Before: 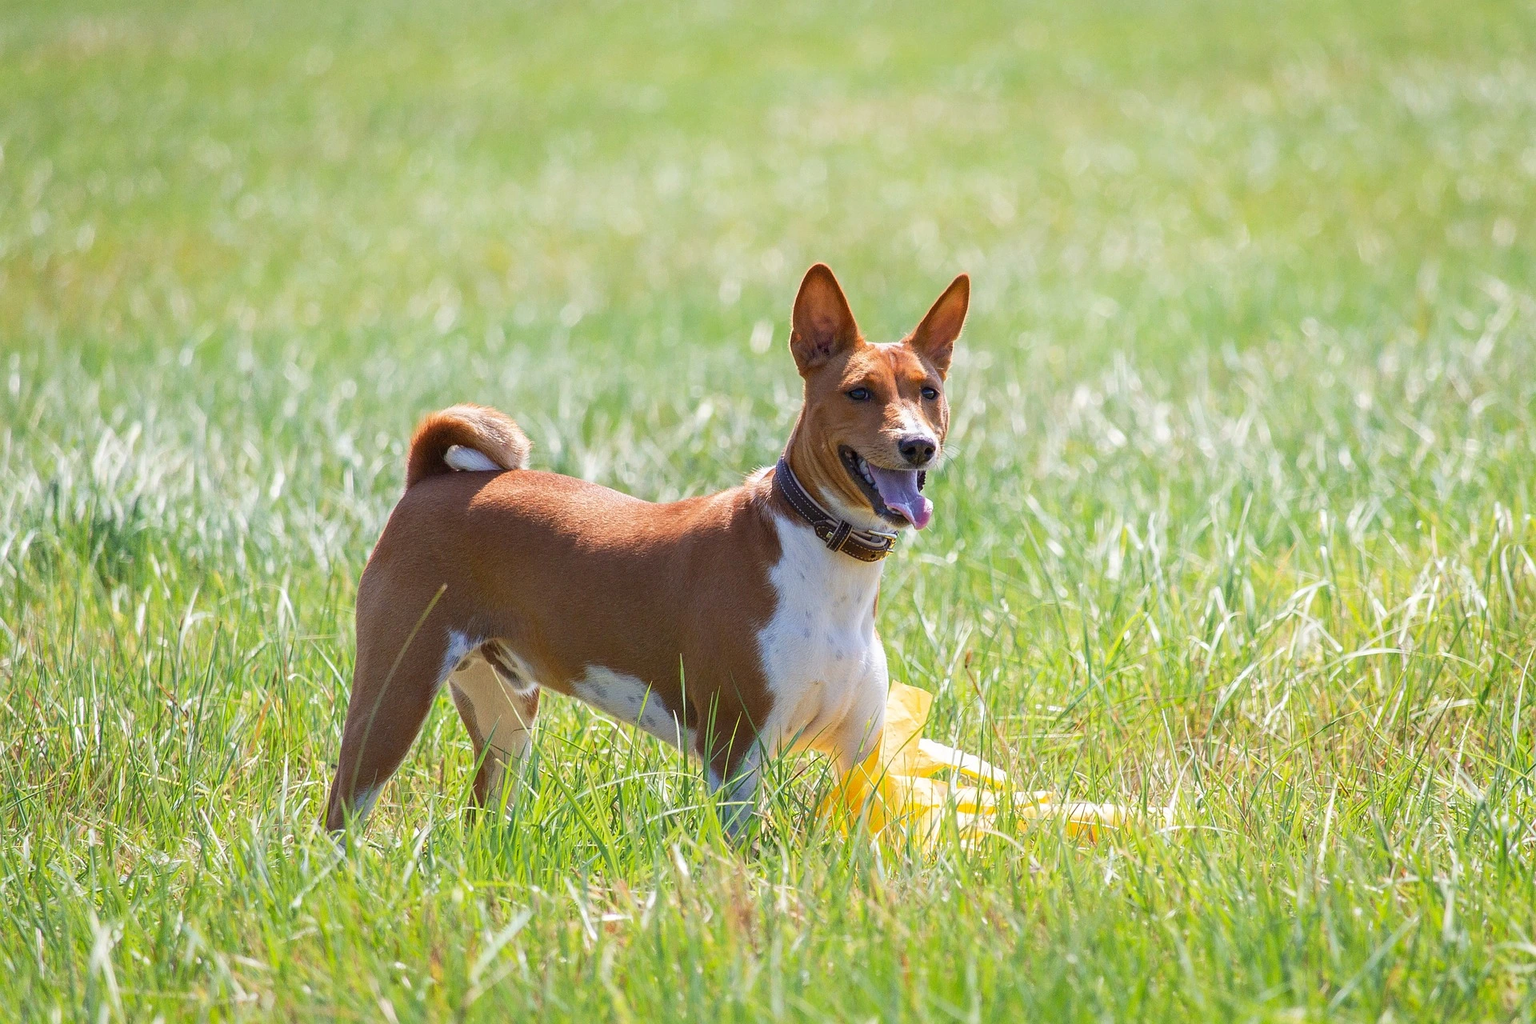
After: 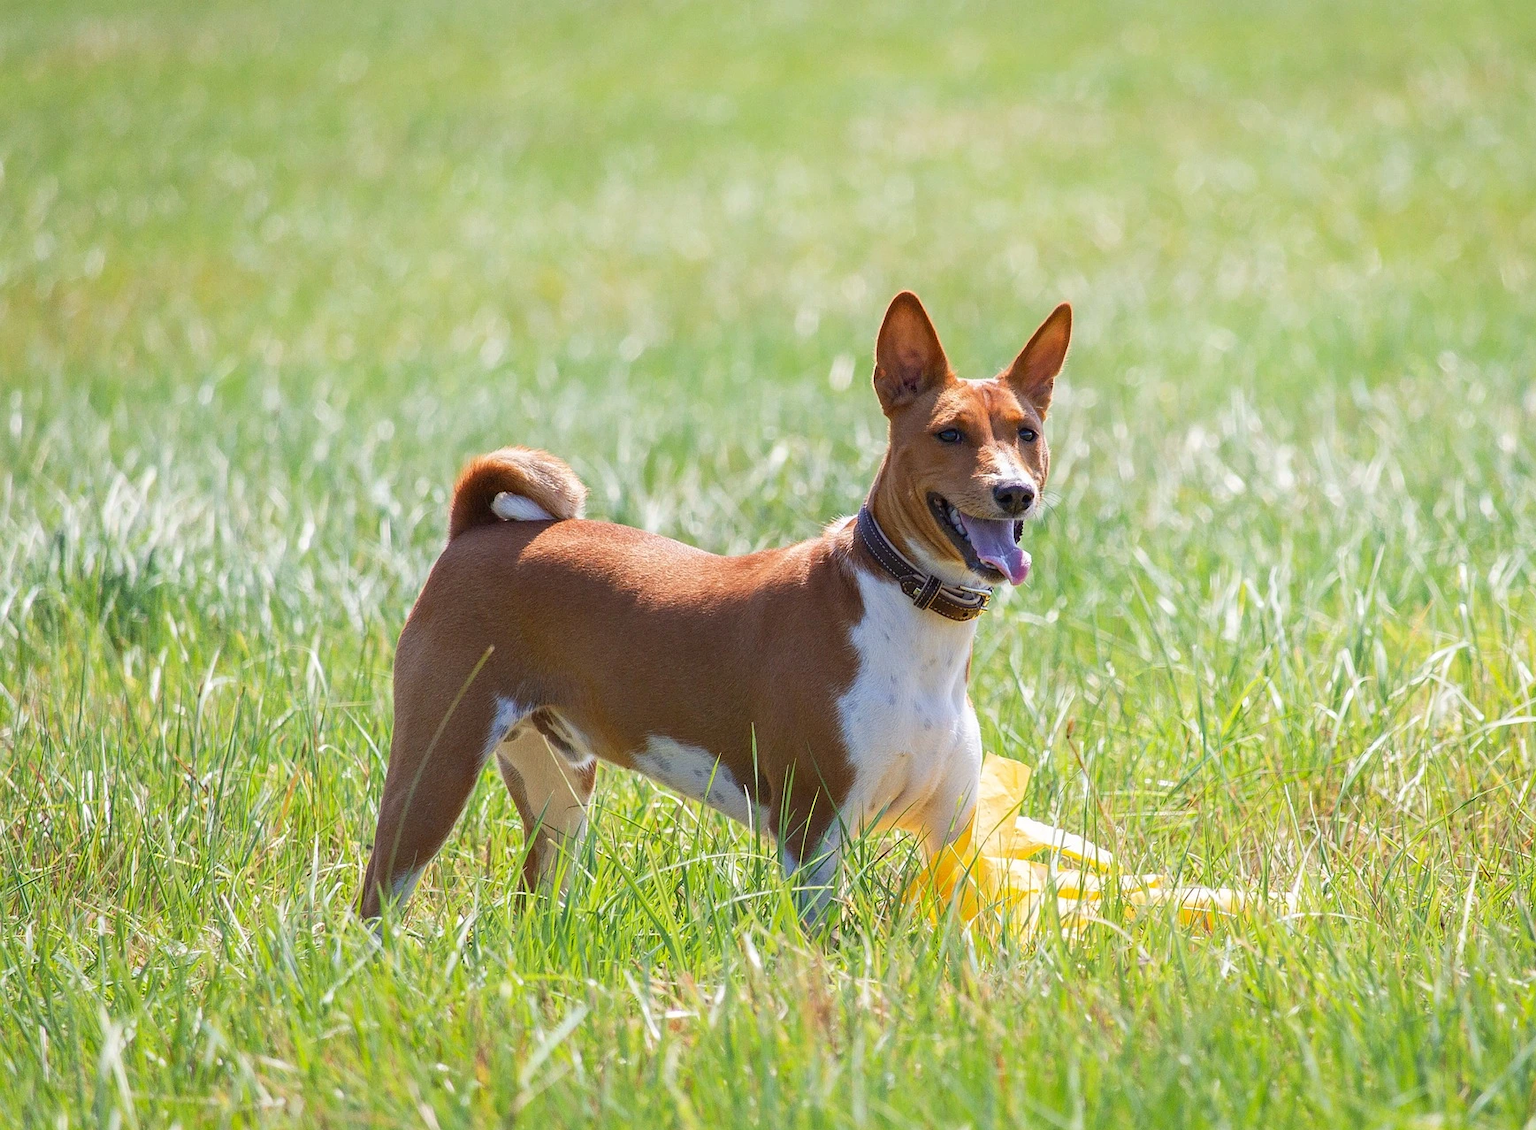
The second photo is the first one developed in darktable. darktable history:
crop: right 9.509%, bottom 0.028%
